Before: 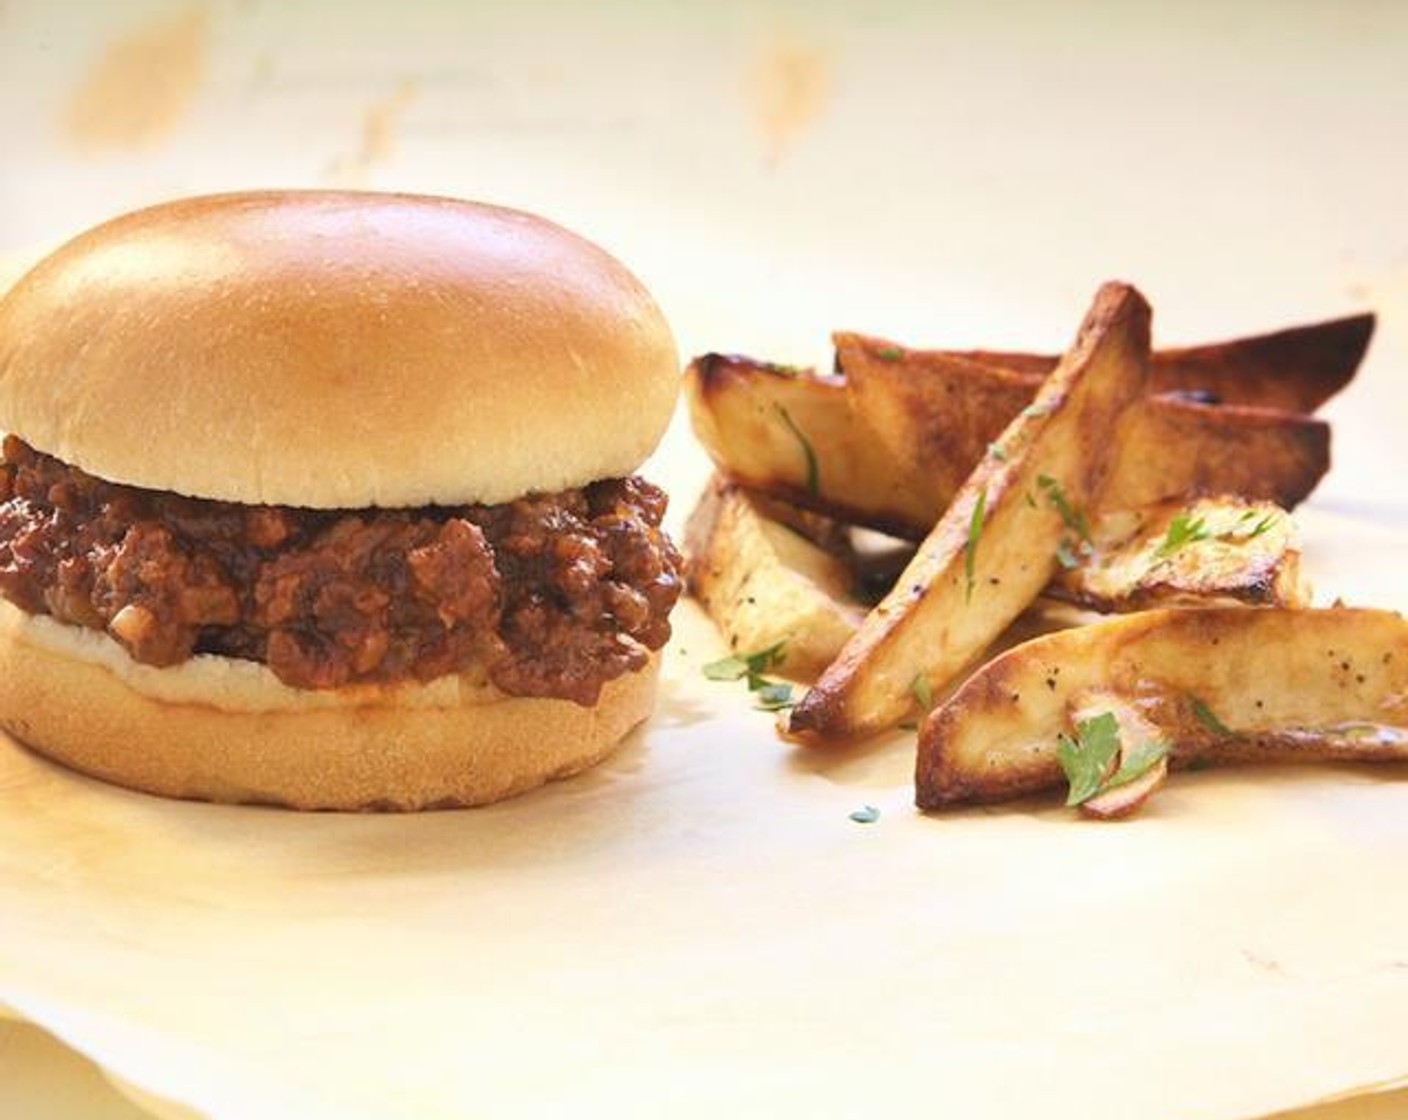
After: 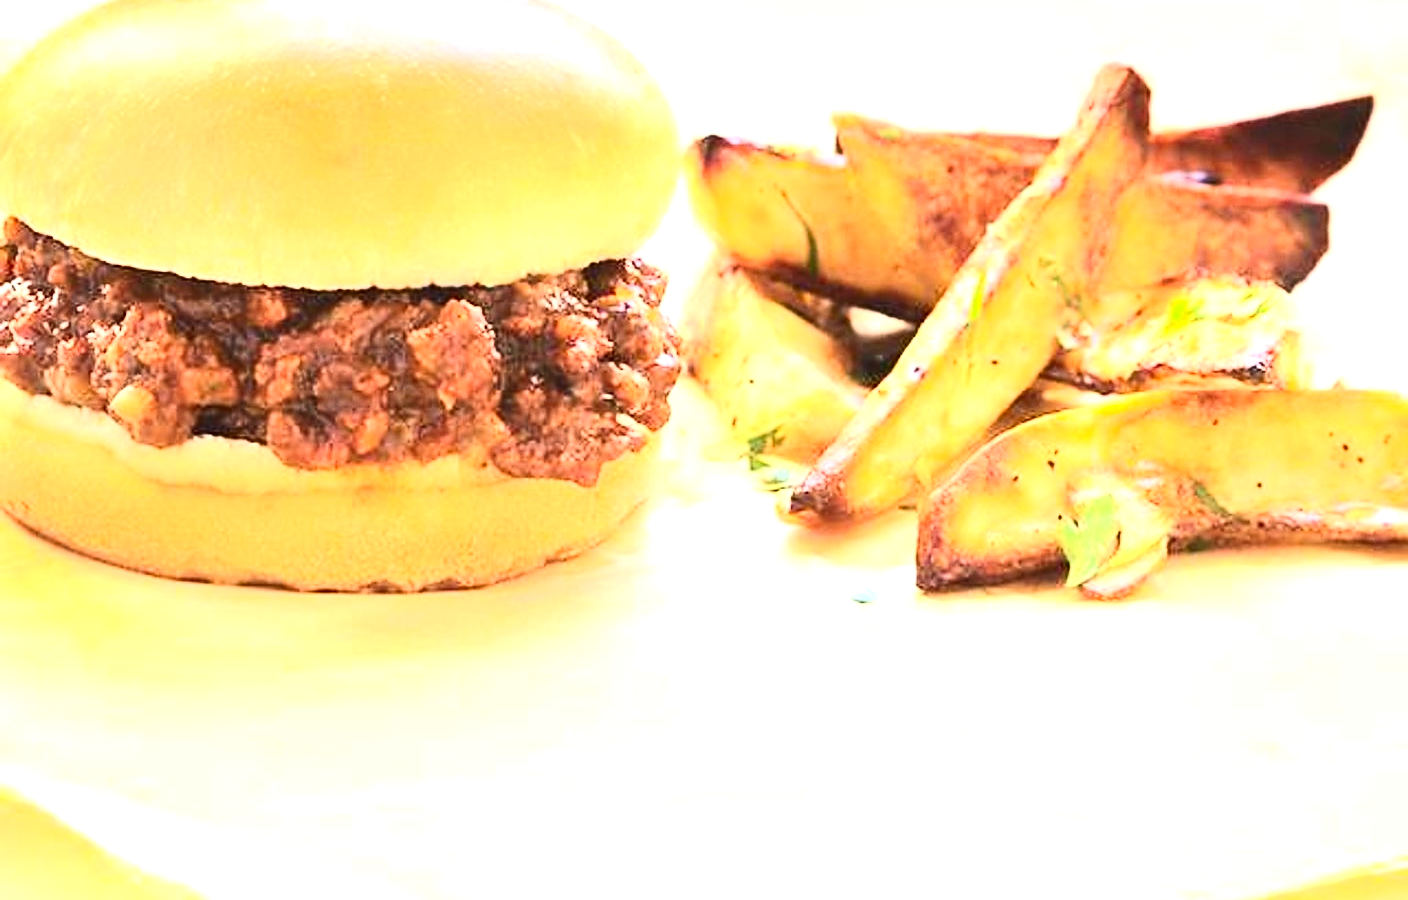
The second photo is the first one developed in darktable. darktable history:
contrast brightness saturation: contrast 0.4, brightness 0.095, saturation 0.207
crop and rotate: top 19.632%
exposure: exposure 1.233 EV, compensate exposure bias true, compensate highlight preservation false
sharpen: radius 1.905, amount 0.395, threshold 1.179
